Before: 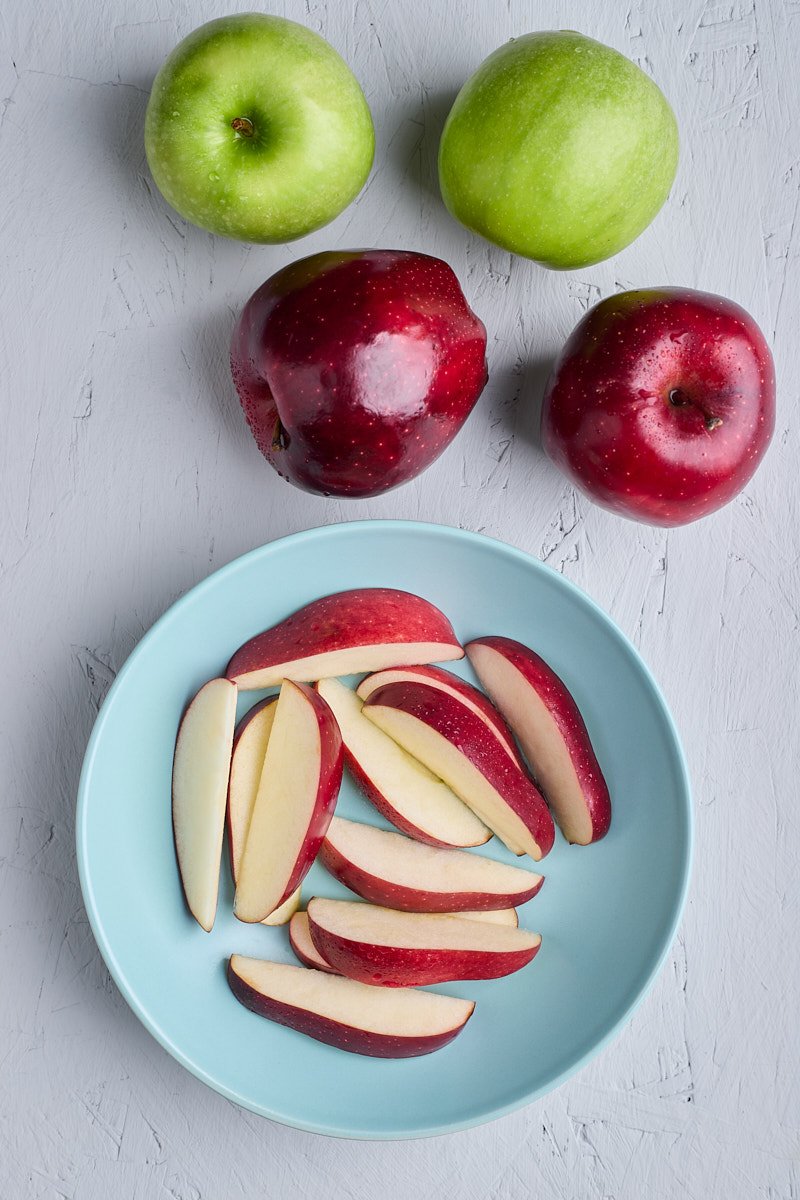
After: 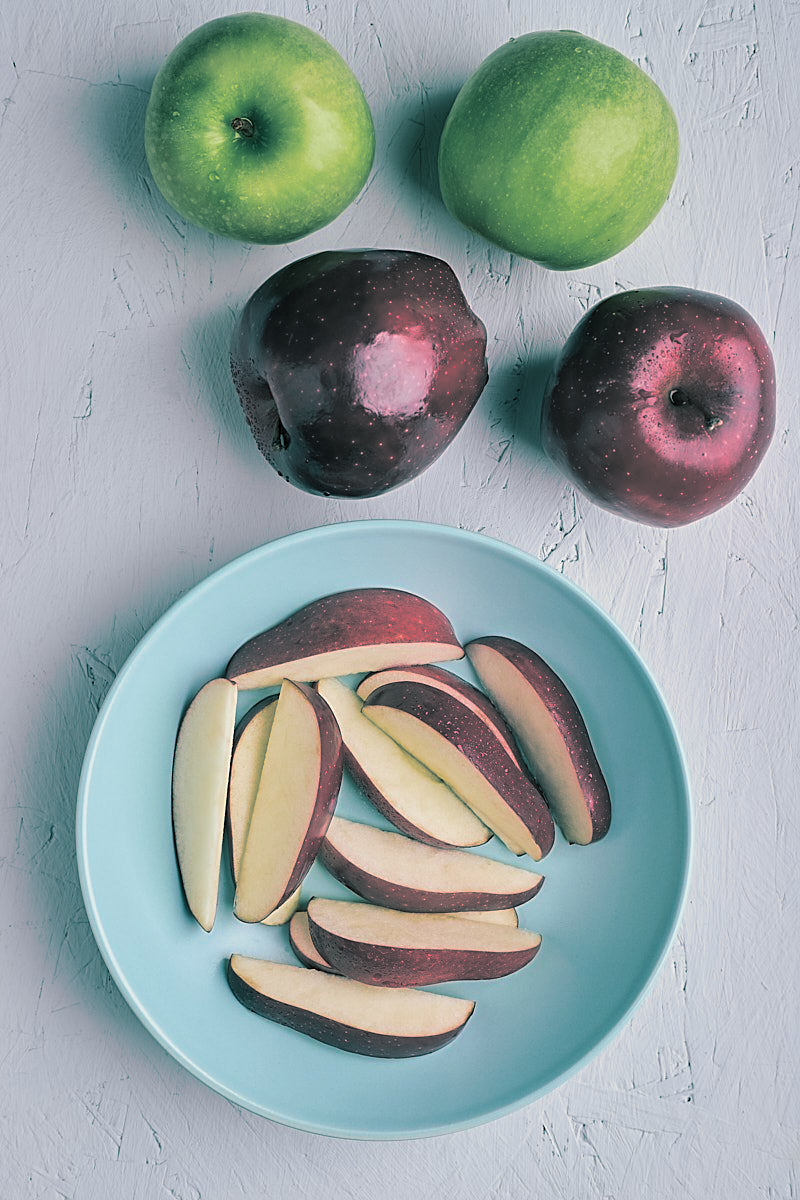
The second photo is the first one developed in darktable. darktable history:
split-toning: shadows › hue 186.43°, highlights › hue 49.29°, compress 30.29%
color zones: curves: ch0 [(0, 0.444) (0.143, 0.442) (0.286, 0.441) (0.429, 0.441) (0.571, 0.441) (0.714, 0.441) (0.857, 0.442) (1, 0.444)]
sharpen: on, module defaults
